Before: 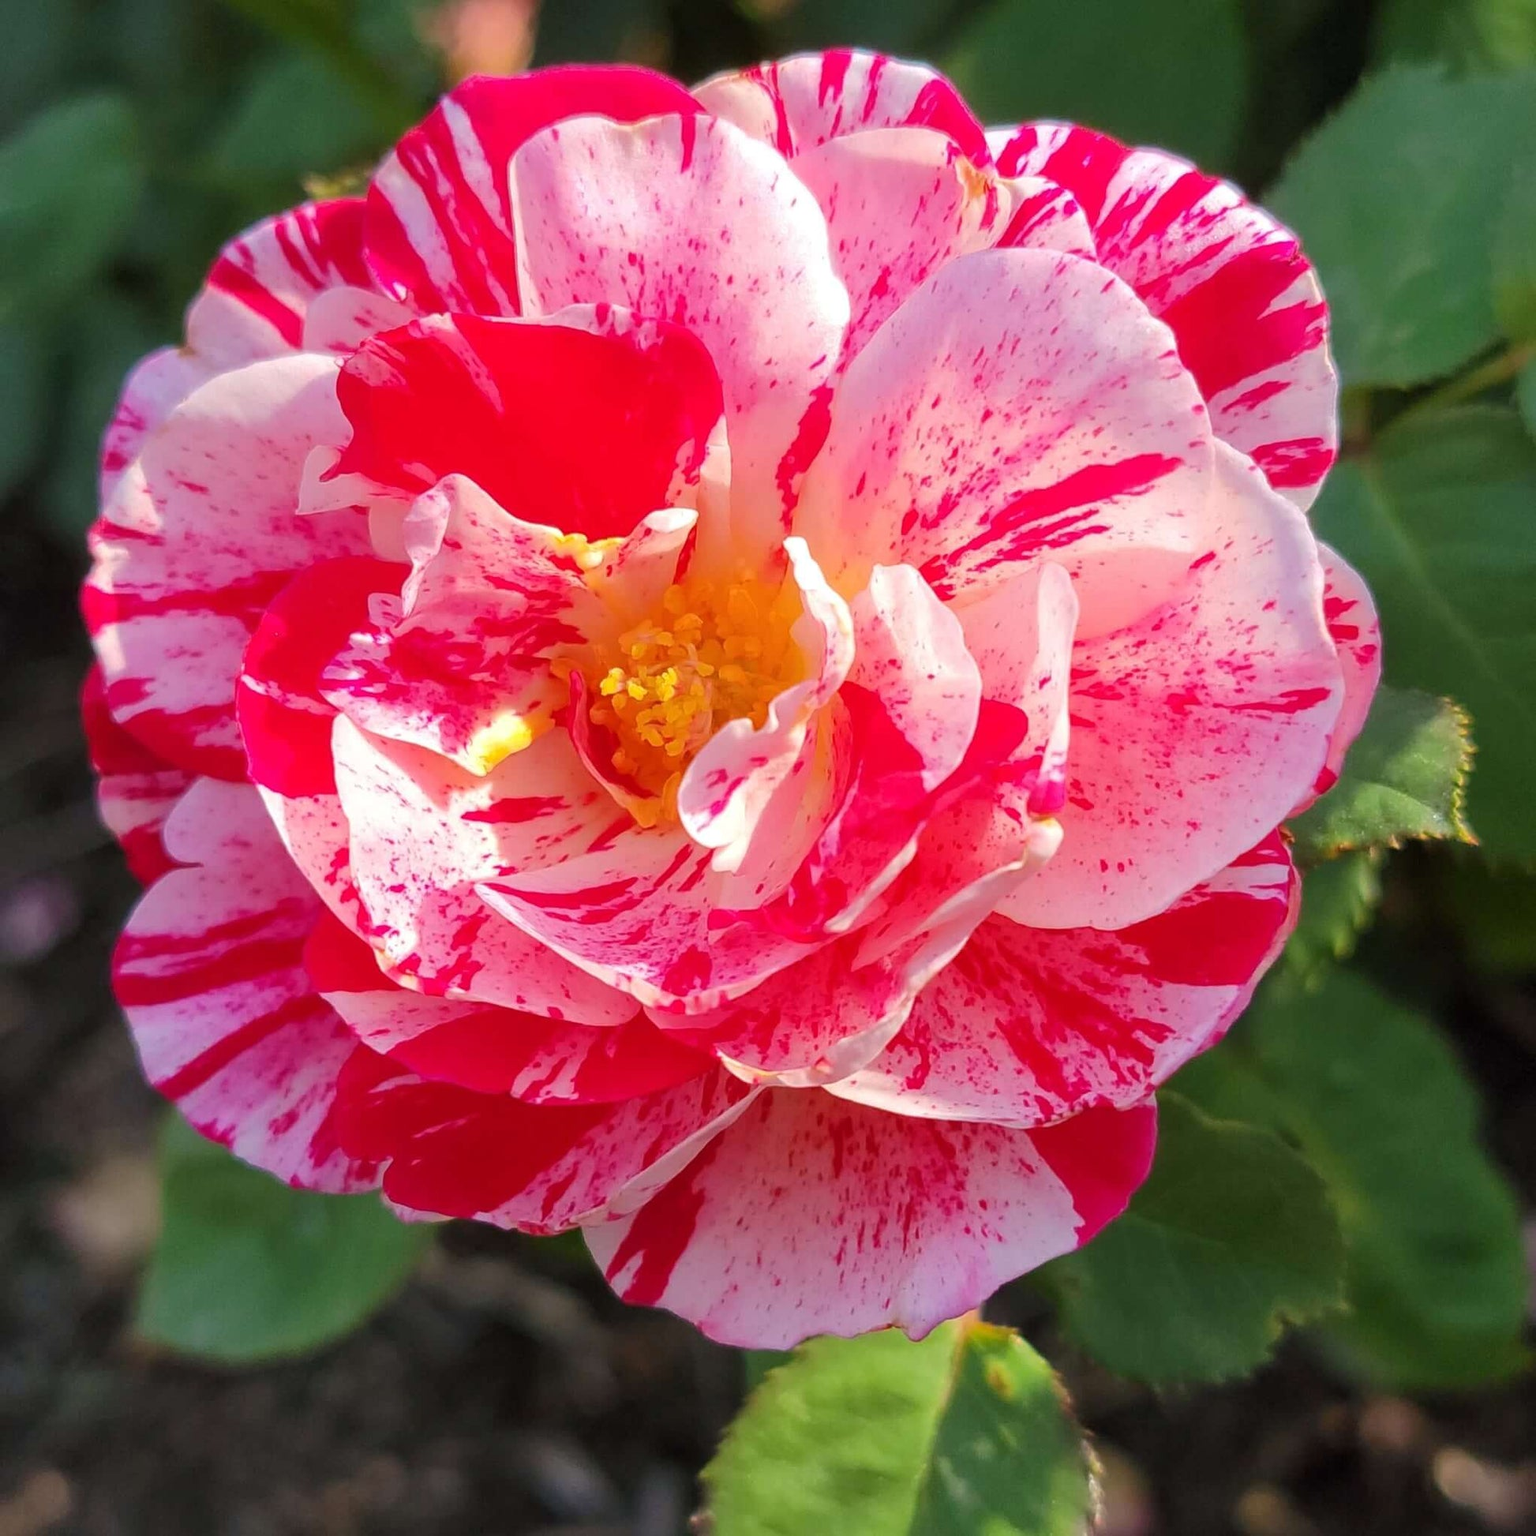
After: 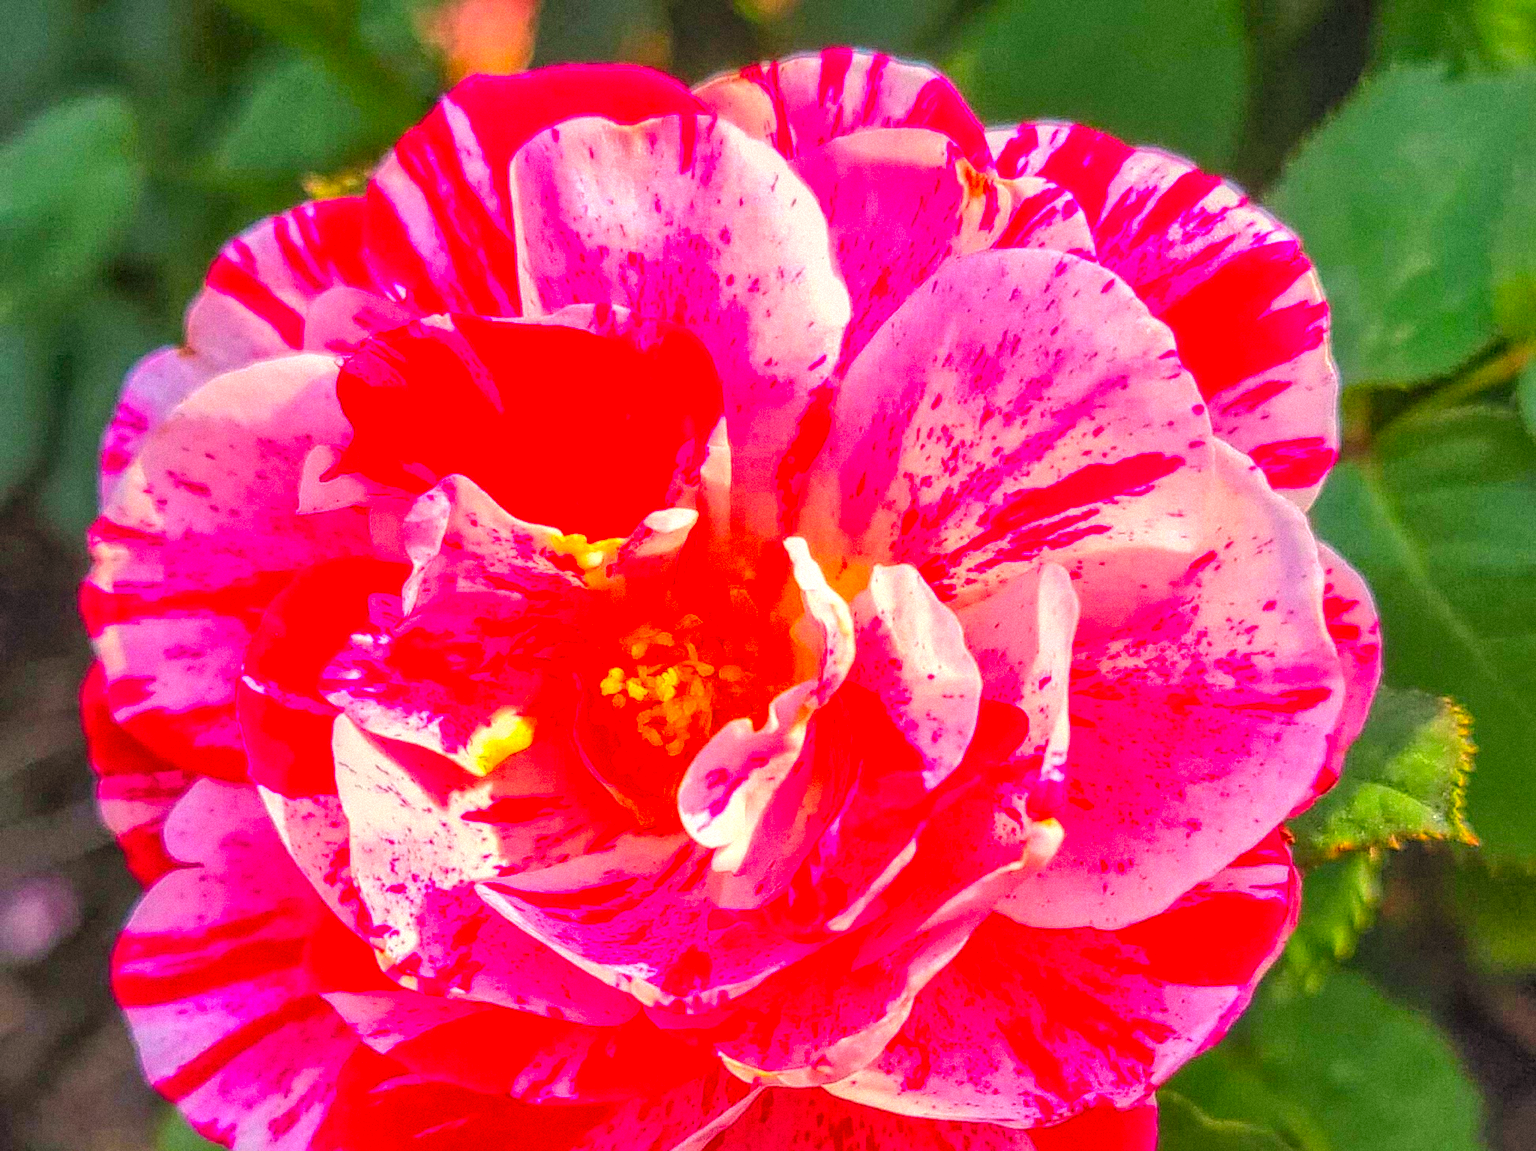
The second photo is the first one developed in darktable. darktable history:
color calibration: x 0.342, y 0.355, temperature 5146 K
color correction: highlights a* 7.34, highlights b* 4.37
sharpen: on, module defaults
shadows and highlights: on, module defaults
local contrast: highlights 20%, shadows 30%, detail 200%, midtone range 0.2
grain: mid-tones bias 0%
crop: bottom 24.988%
contrast brightness saturation: contrast 0.2, brightness 0.2, saturation 0.8
